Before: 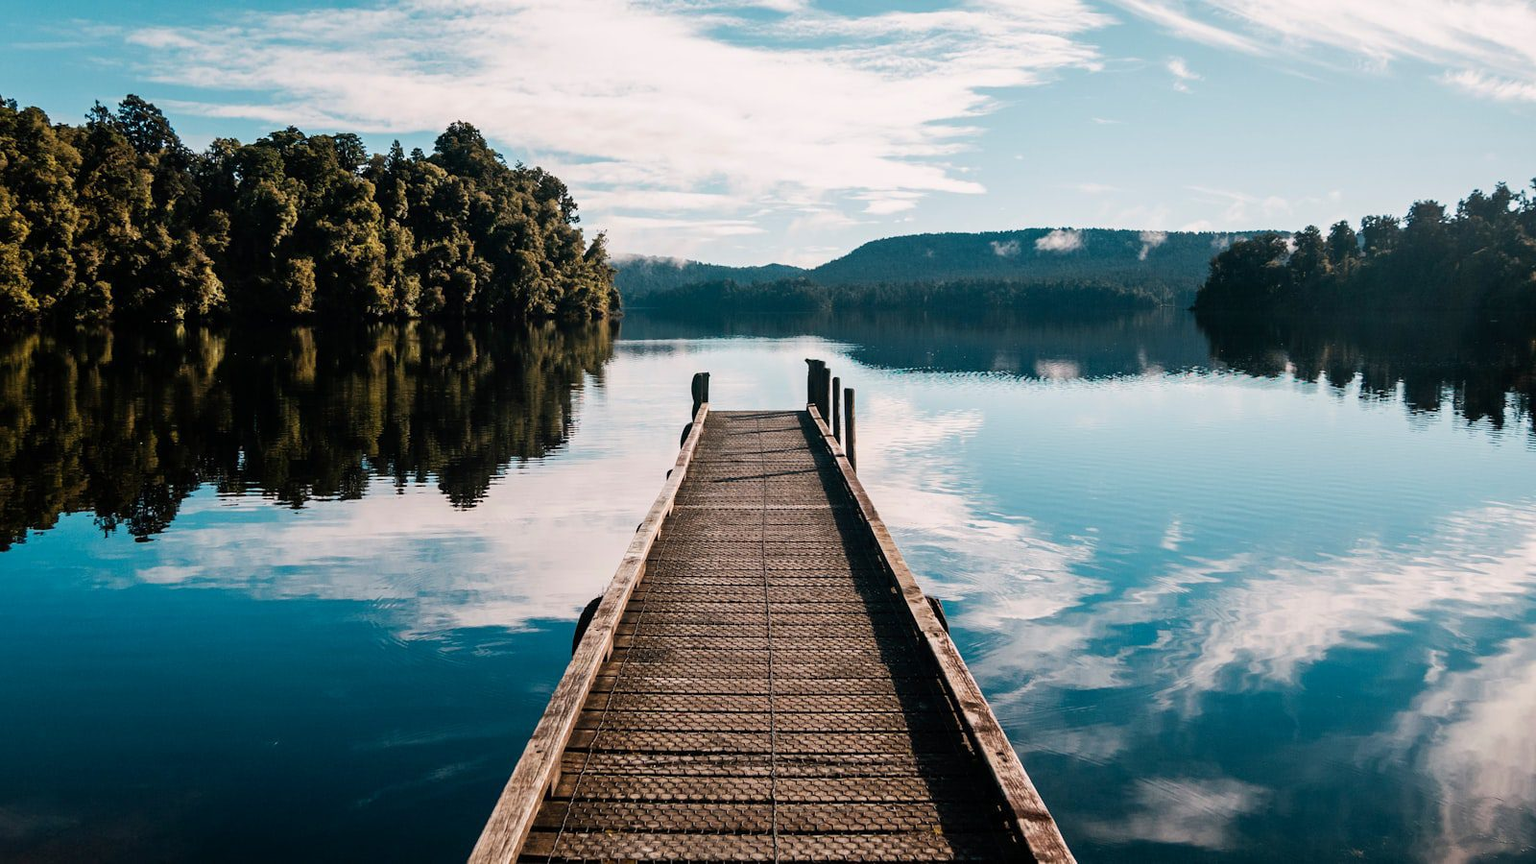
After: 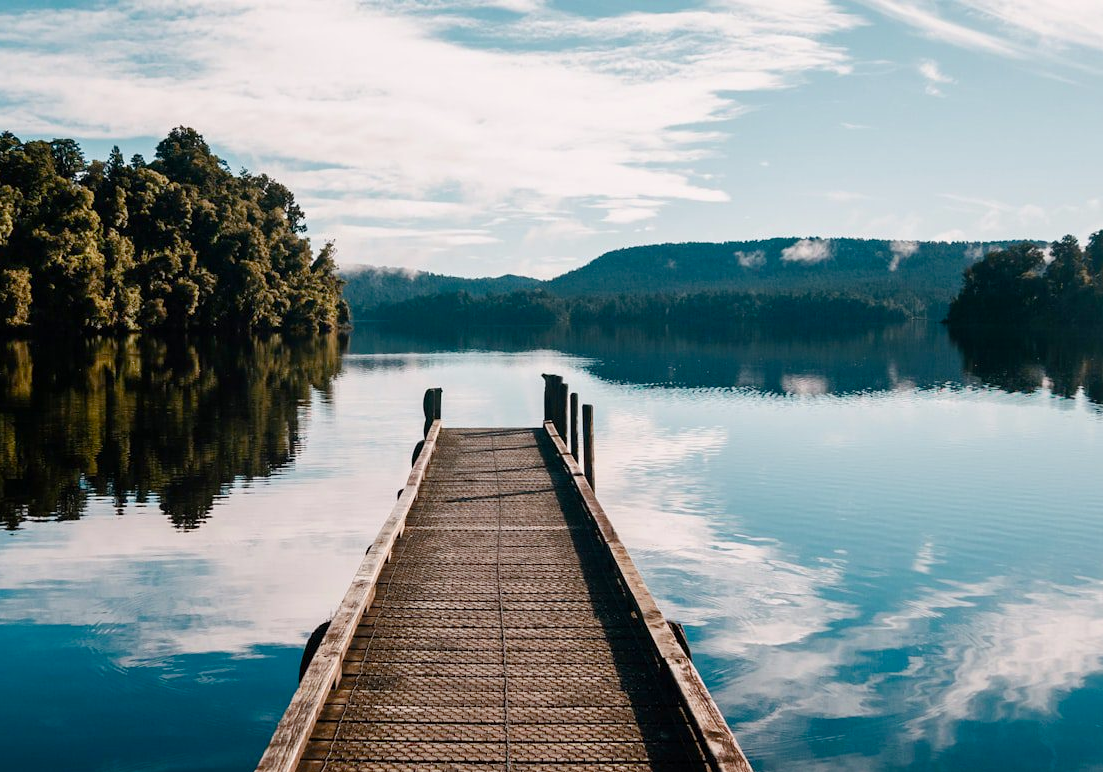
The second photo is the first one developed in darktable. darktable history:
color balance rgb: linear chroma grading › shadows -1.747%, linear chroma grading › highlights -14.267%, linear chroma grading › global chroma -9.43%, linear chroma grading › mid-tones -10.305%, perceptual saturation grading › global saturation 20%, perceptual saturation grading › highlights -25.804%, perceptual saturation grading › shadows 25.914%, global vibrance 20.547%
crop: left 18.615%, right 12.391%, bottom 14.149%
